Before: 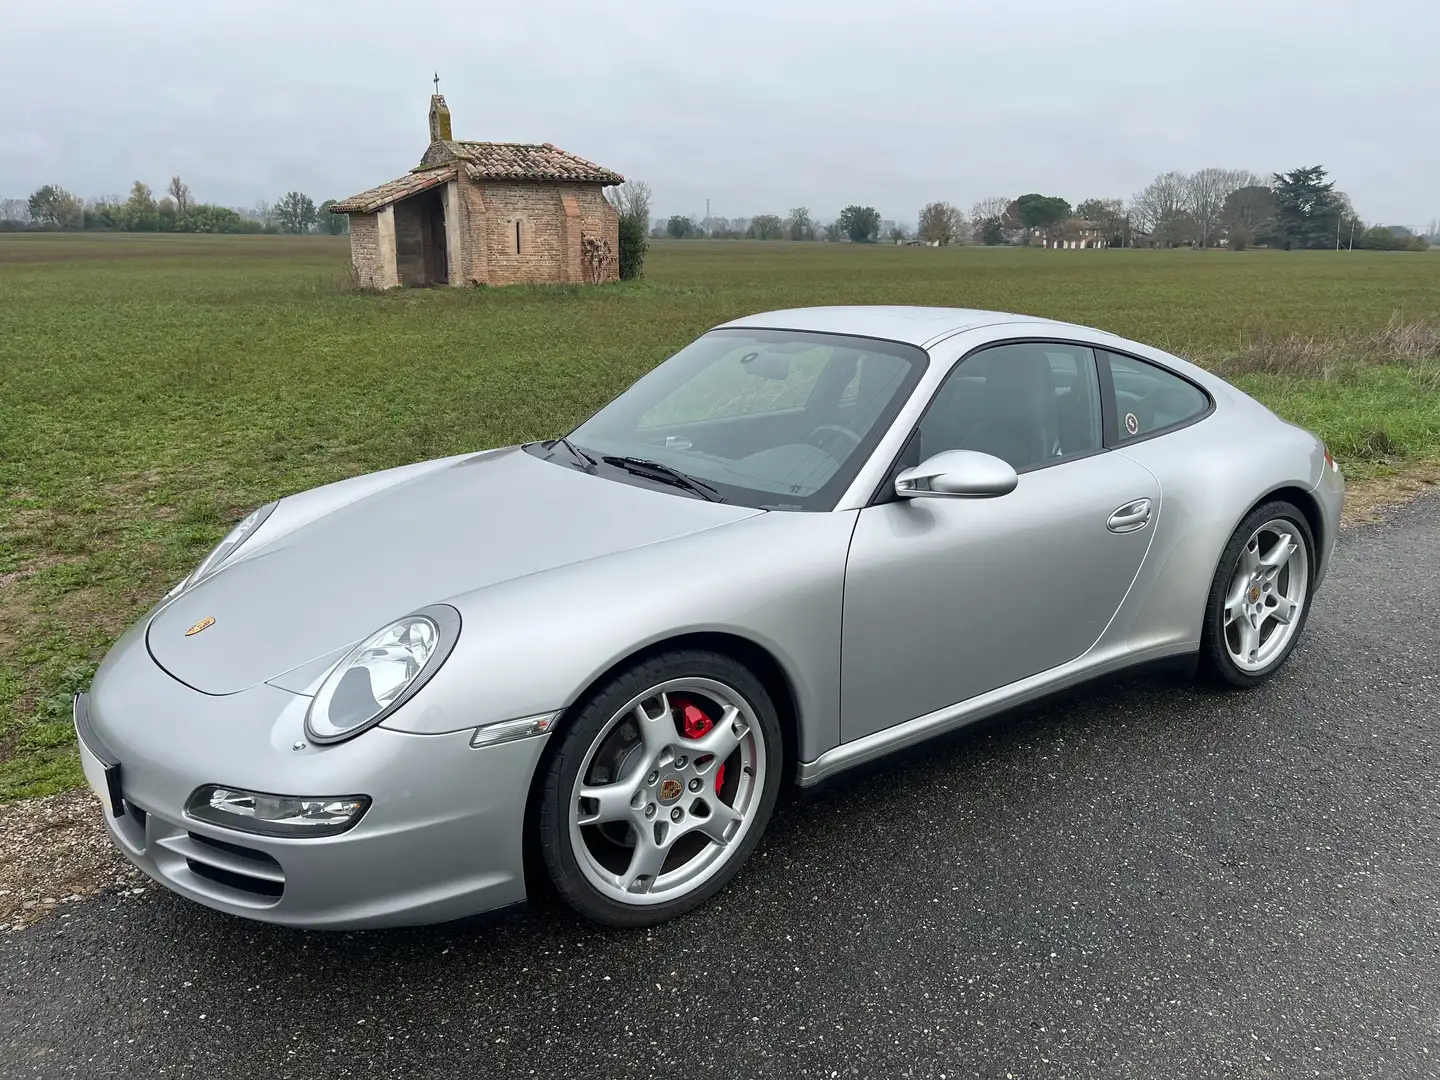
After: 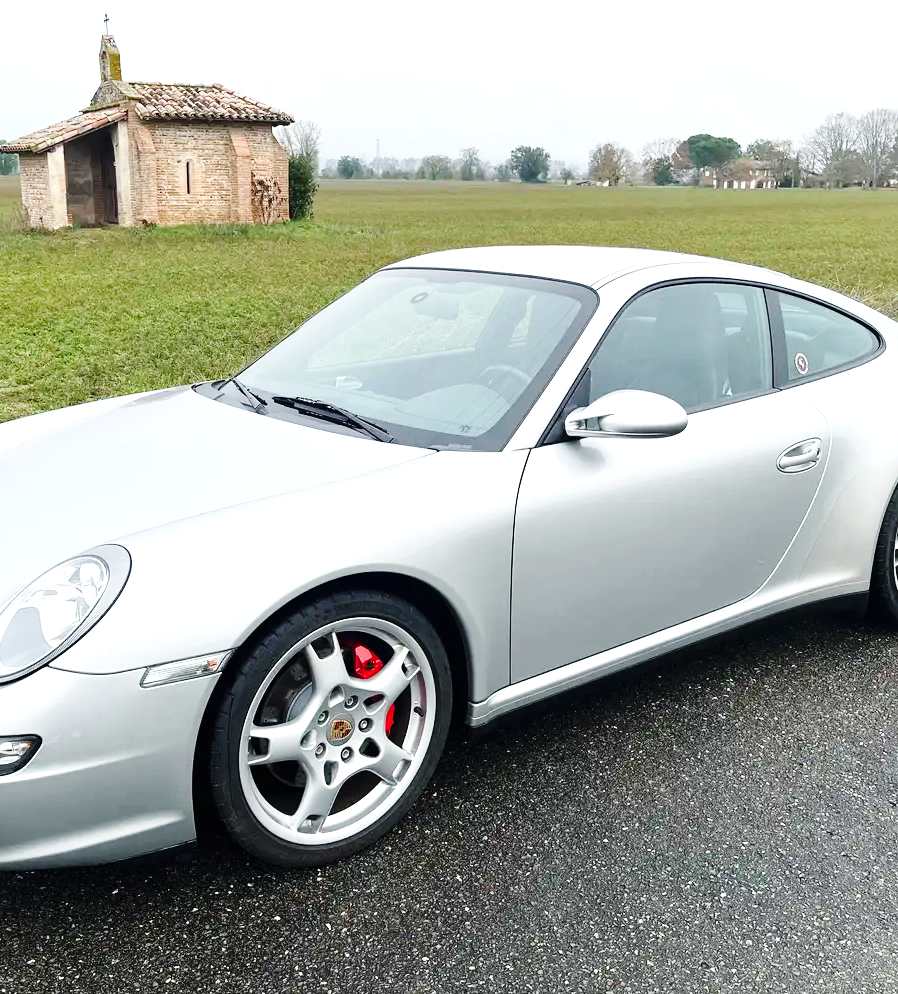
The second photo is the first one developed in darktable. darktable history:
crop and rotate: left 22.918%, top 5.629%, right 14.711%, bottom 2.247%
base curve: curves: ch0 [(0, 0) (0.036, 0.025) (0.121, 0.166) (0.206, 0.329) (0.605, 0.79) (1, 1)], preserve colors none
exposure: black level correction 0, exposure 0.7 EV, compensate exposure bias true, compensate highlight preservation false
